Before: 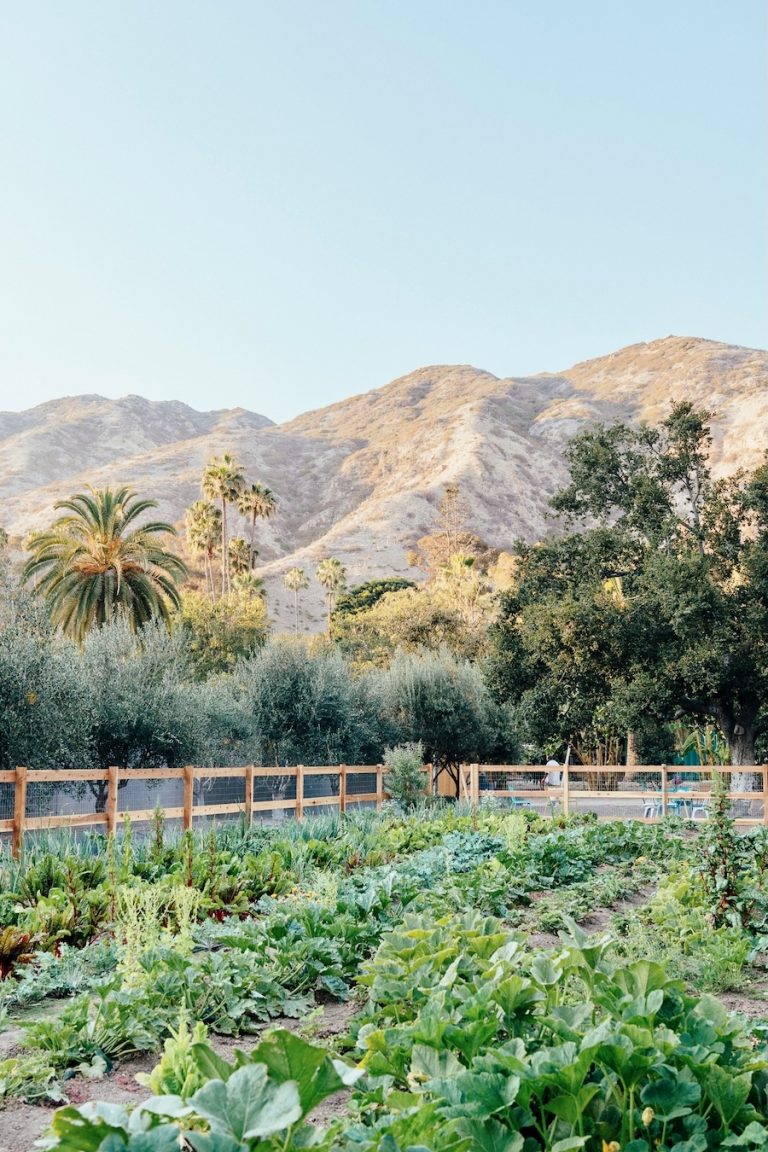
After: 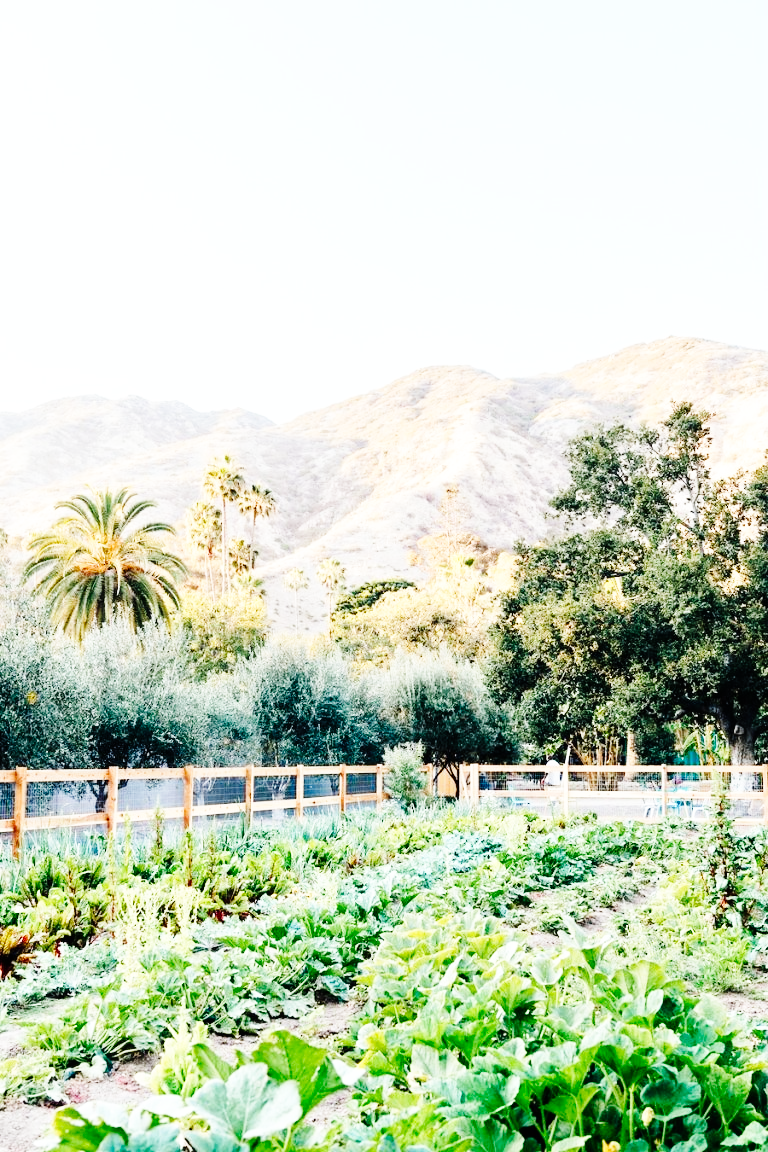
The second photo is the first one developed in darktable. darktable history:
exposure: exposure 0.2 EV, compensate highlight preservation false
base curve: curves: ch0 [(0, 0) (0, 0) (0.002, 0.001) (0.008, 0.003) (0.019, 0.011) (0.037, 0.037) (0.064, 0.11) (0.102, 0.232) (0.152, 0.379) (0.216, 0.524) (0.296, 0.665) (0.394, 0.789) (0.512, 0.881) (0.651, 0.945) (0.813, 0.986) (1, 1)], preserve colors none
